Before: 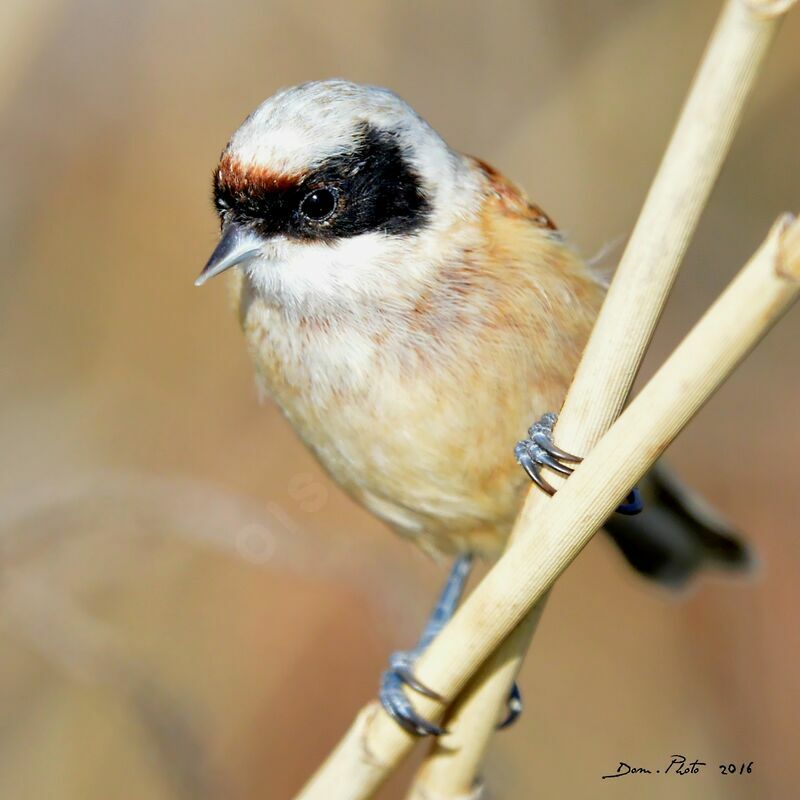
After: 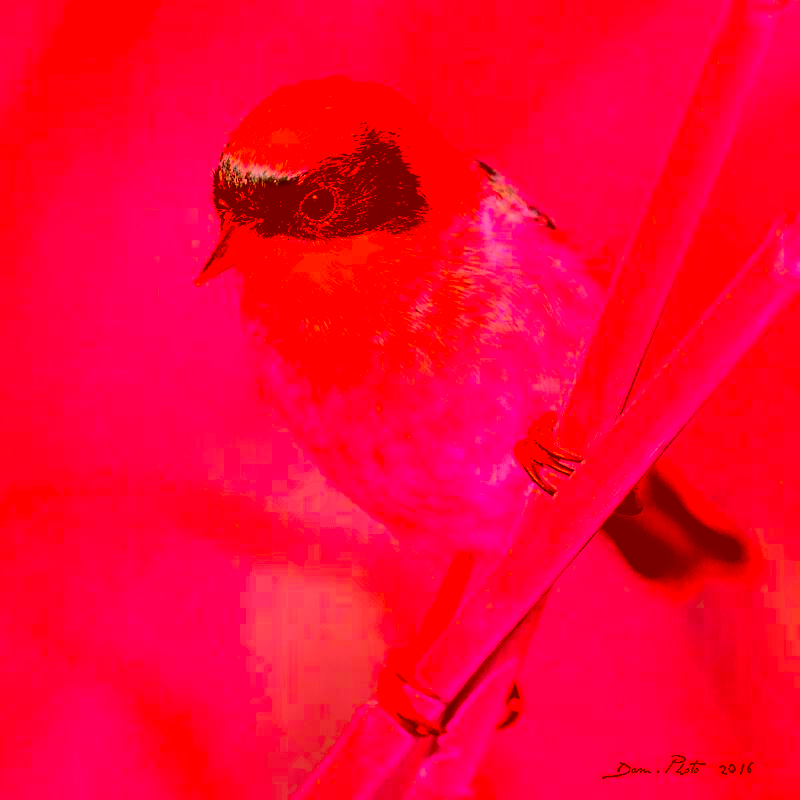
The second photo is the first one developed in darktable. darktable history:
sharpen: on, module defaults
color balance: input saturation 100.43%, contrast fulcrum 14.22%, output saturation 70.41%
contrast brightness saturation: contrast 0.09, saturation 0.28
color correction: highlights a* -39.68, highlights b* -40, shadows a* -40, shadows b* -40, saturation -3
exposure: exposure 0.127 EV, compensate highlight preservation false
filmic rgb: black relative exposure -5 EV, white relative exposure 3.5 EV, hardness 3.19, contrast 1.2, highlights saturation mix -50%
color balance rgb: contrast -10%
